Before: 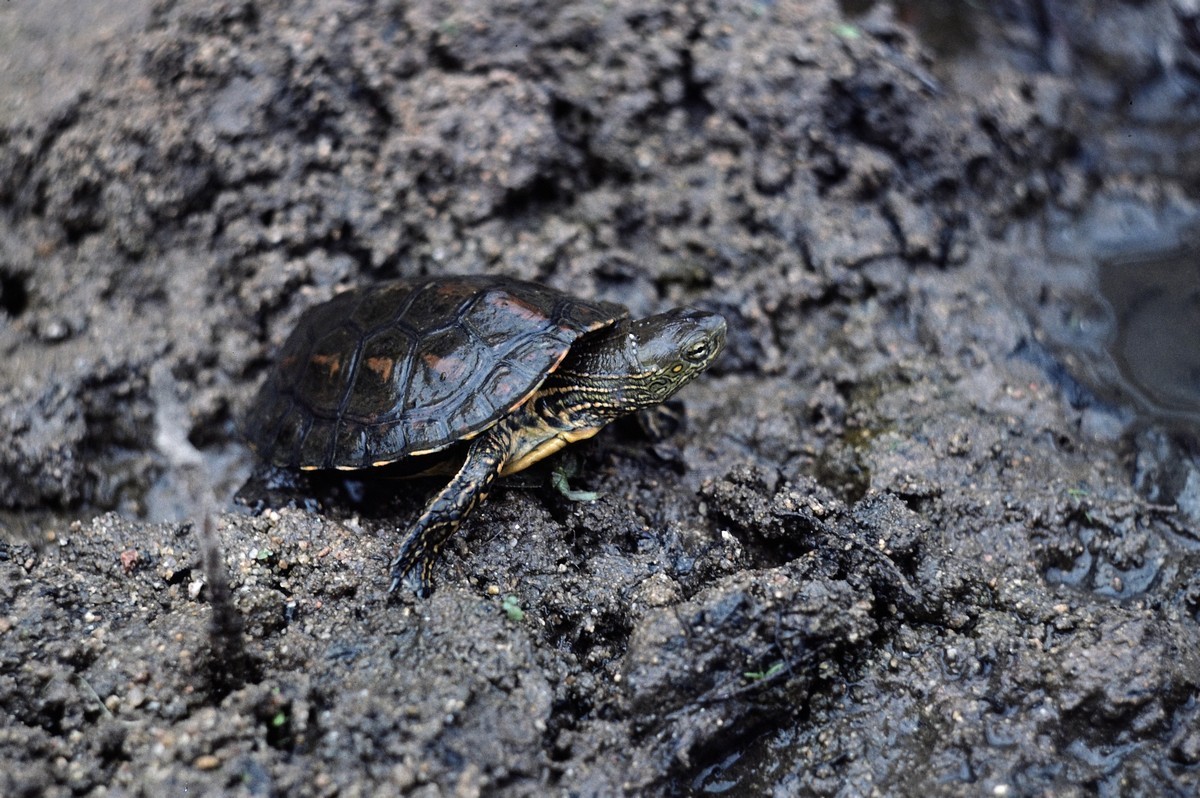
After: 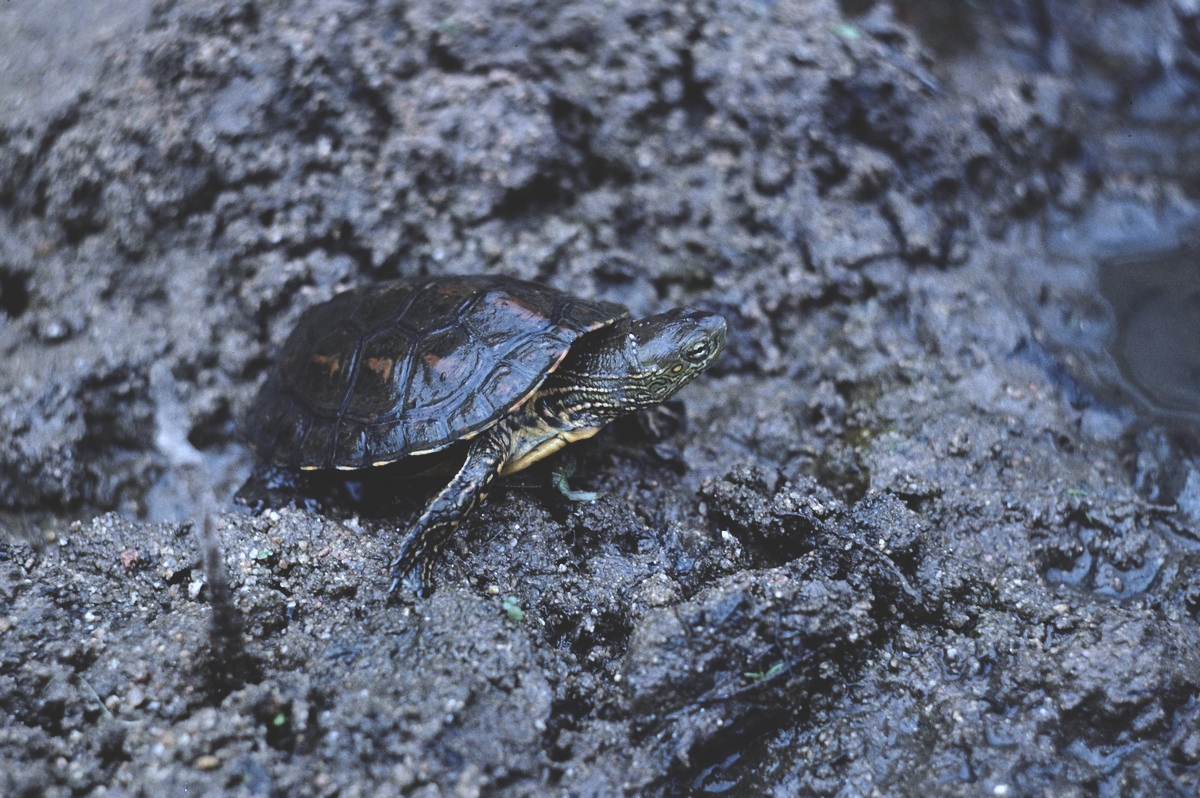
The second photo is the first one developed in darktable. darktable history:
exposure: black level correction -0.023, exposure -0.039 EV, compensate highlight preservation false
white balance: red 0.926, green 1.003, blue 1.133
